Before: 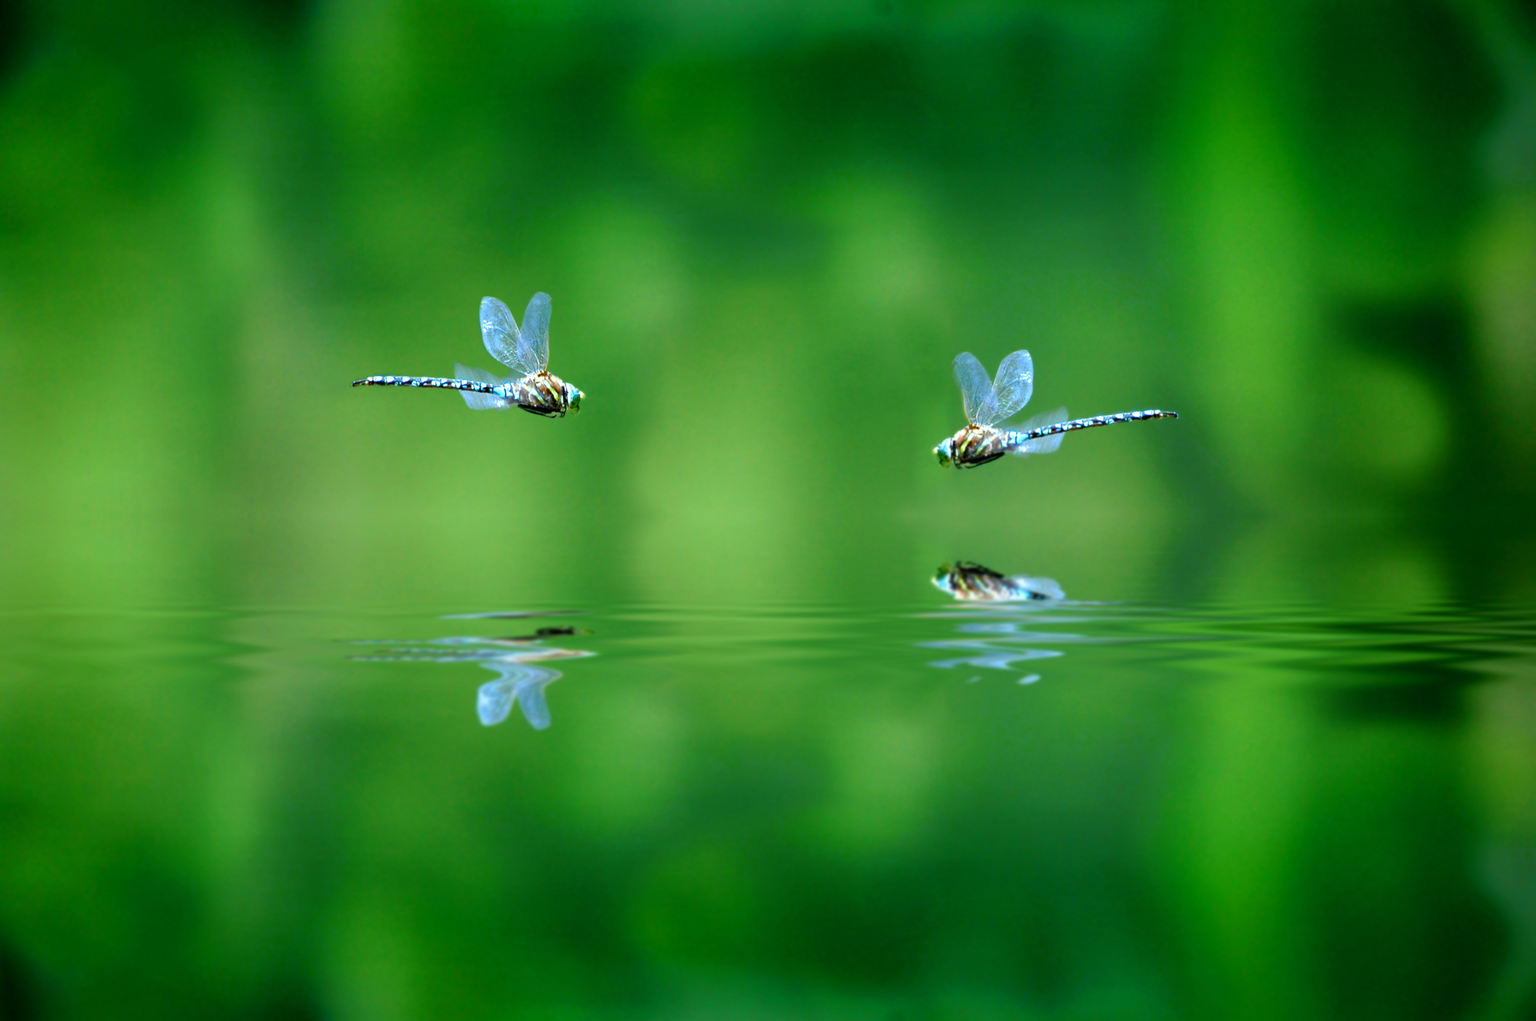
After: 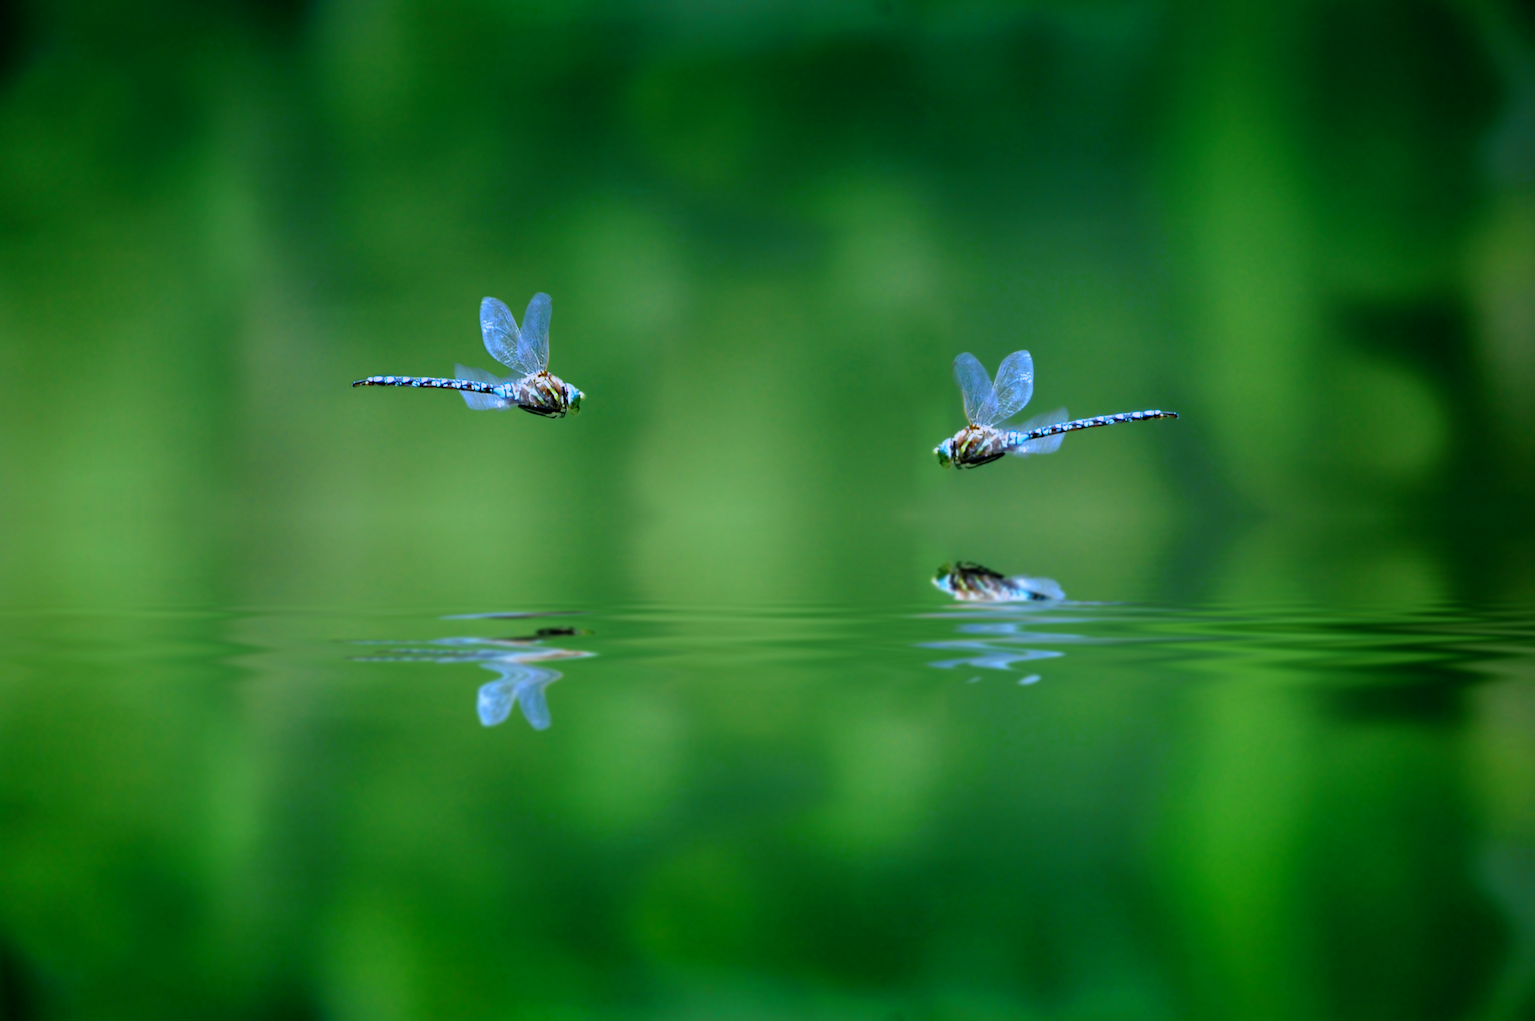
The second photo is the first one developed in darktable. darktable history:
white balance: red 0.984, blue 1.059
graduated density: hue 238.83°, saturation 50%
